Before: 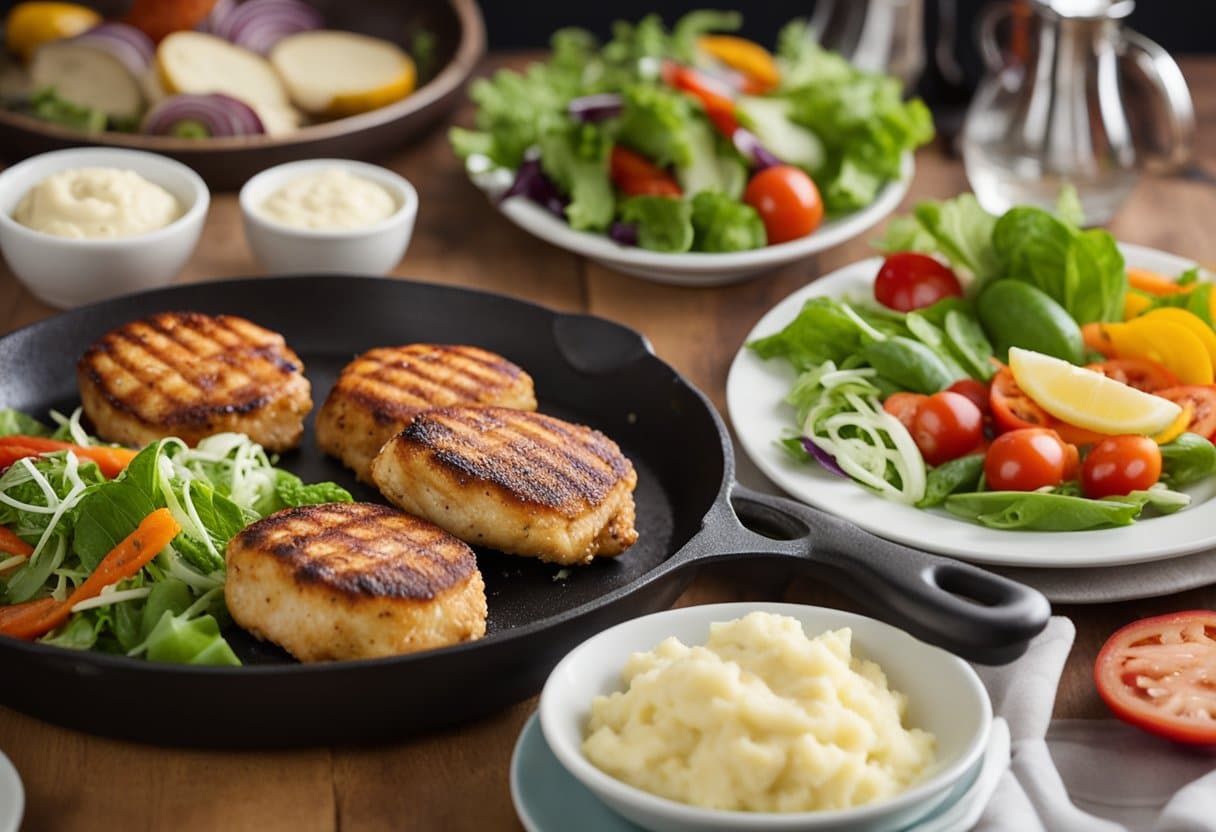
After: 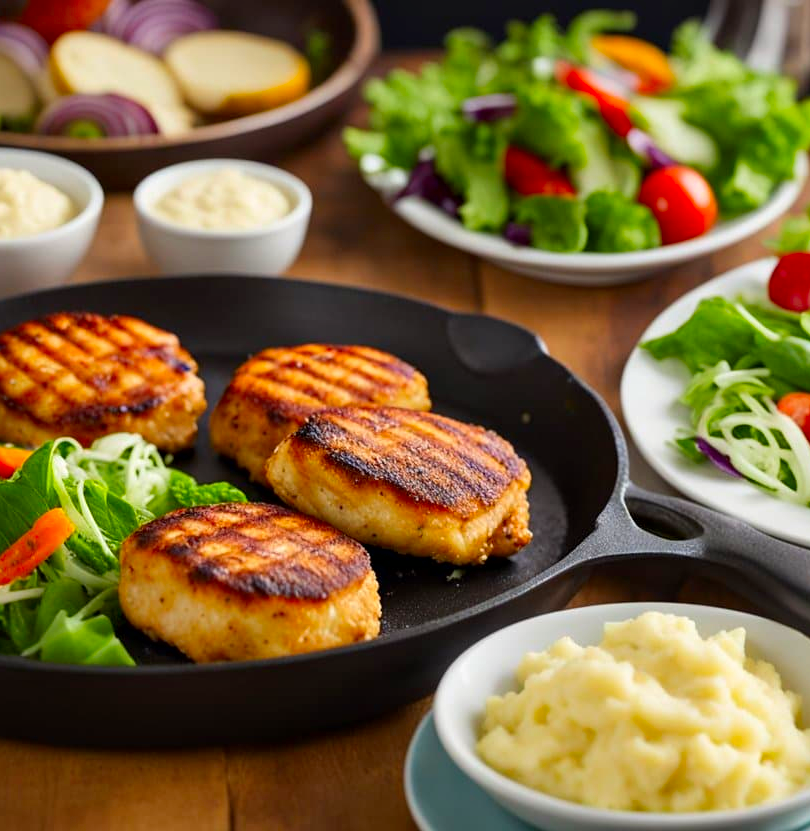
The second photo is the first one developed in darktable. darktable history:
crop and rotate: left 8.786%, right 24.548%
contrast brightness saturation: saturation 0.5
contrast equalizer: octaves 7, y [[0.6 ×6], [0.55 ×6], [0 ×6], [0 ×6], [0 ×6]], mix 0.2
